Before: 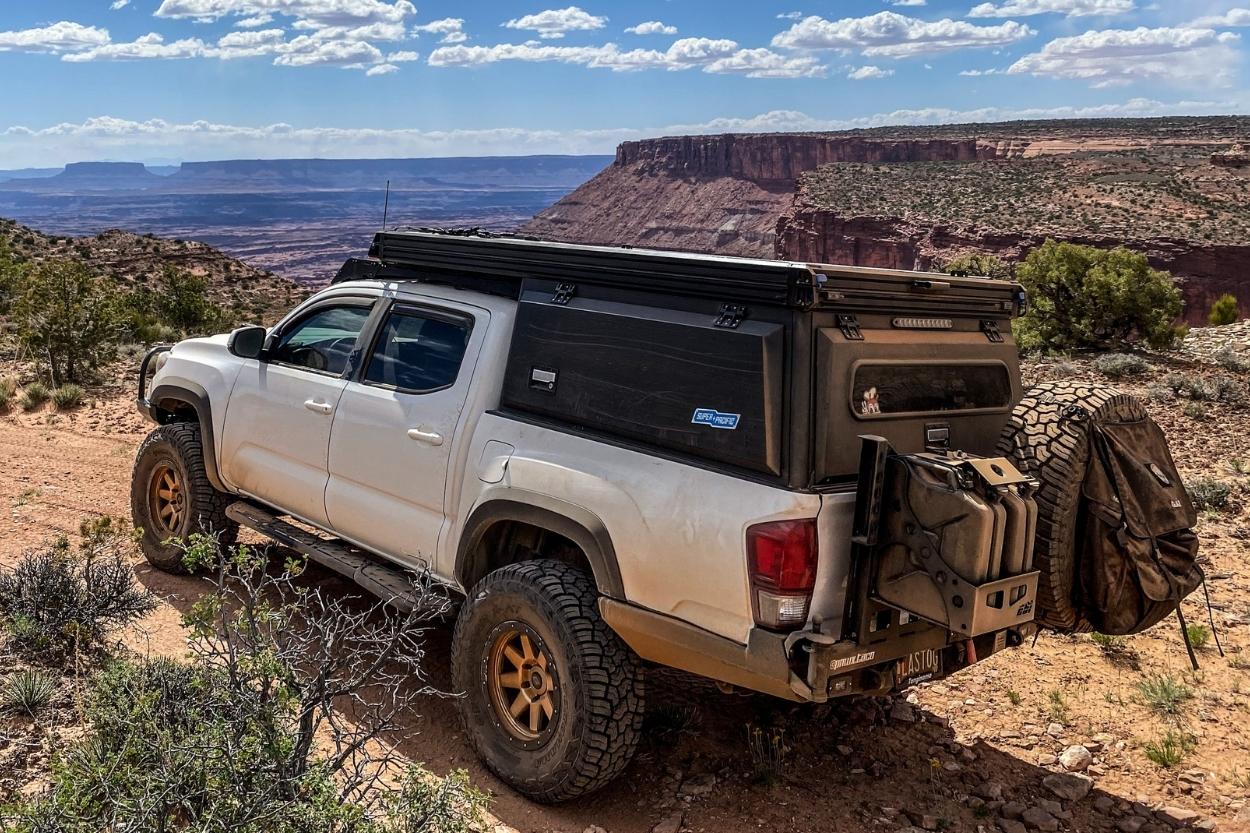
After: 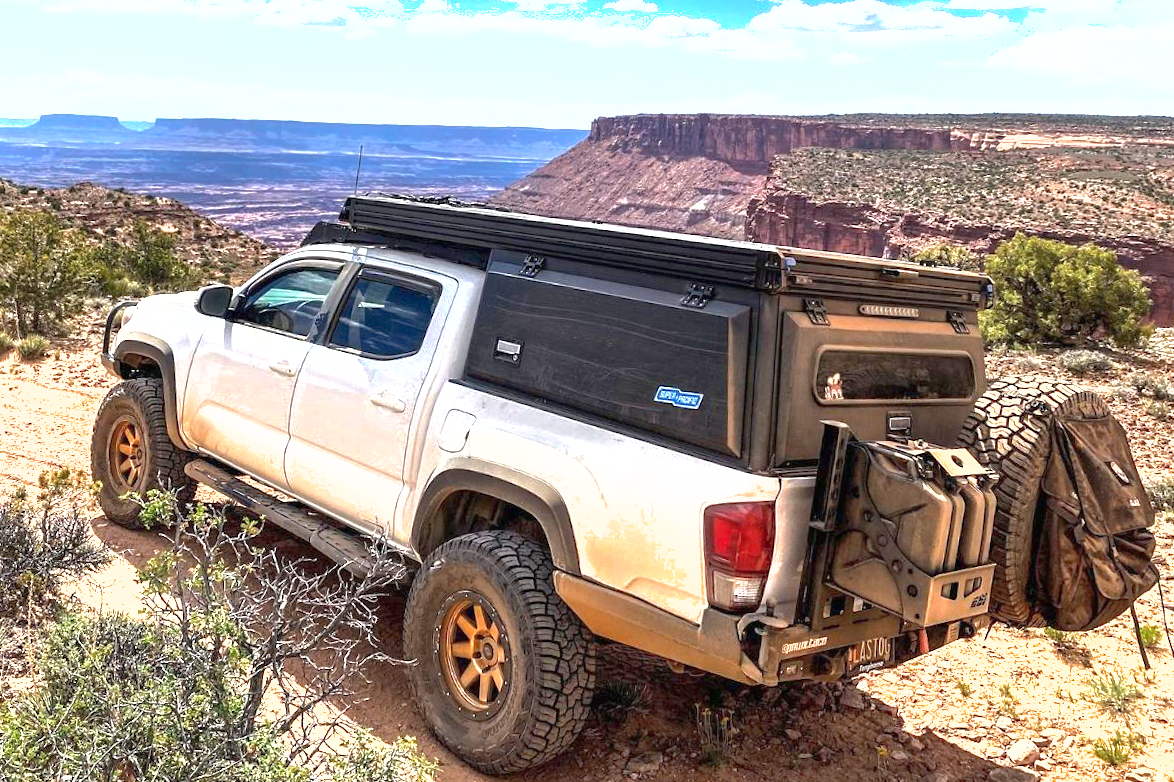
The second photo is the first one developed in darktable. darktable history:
exposure: black level correction 0, exposure 1.578 EV, compensate highlight preservation false
shadows and highlights: on, module defaults
crop and rotate: angle -2.5°
